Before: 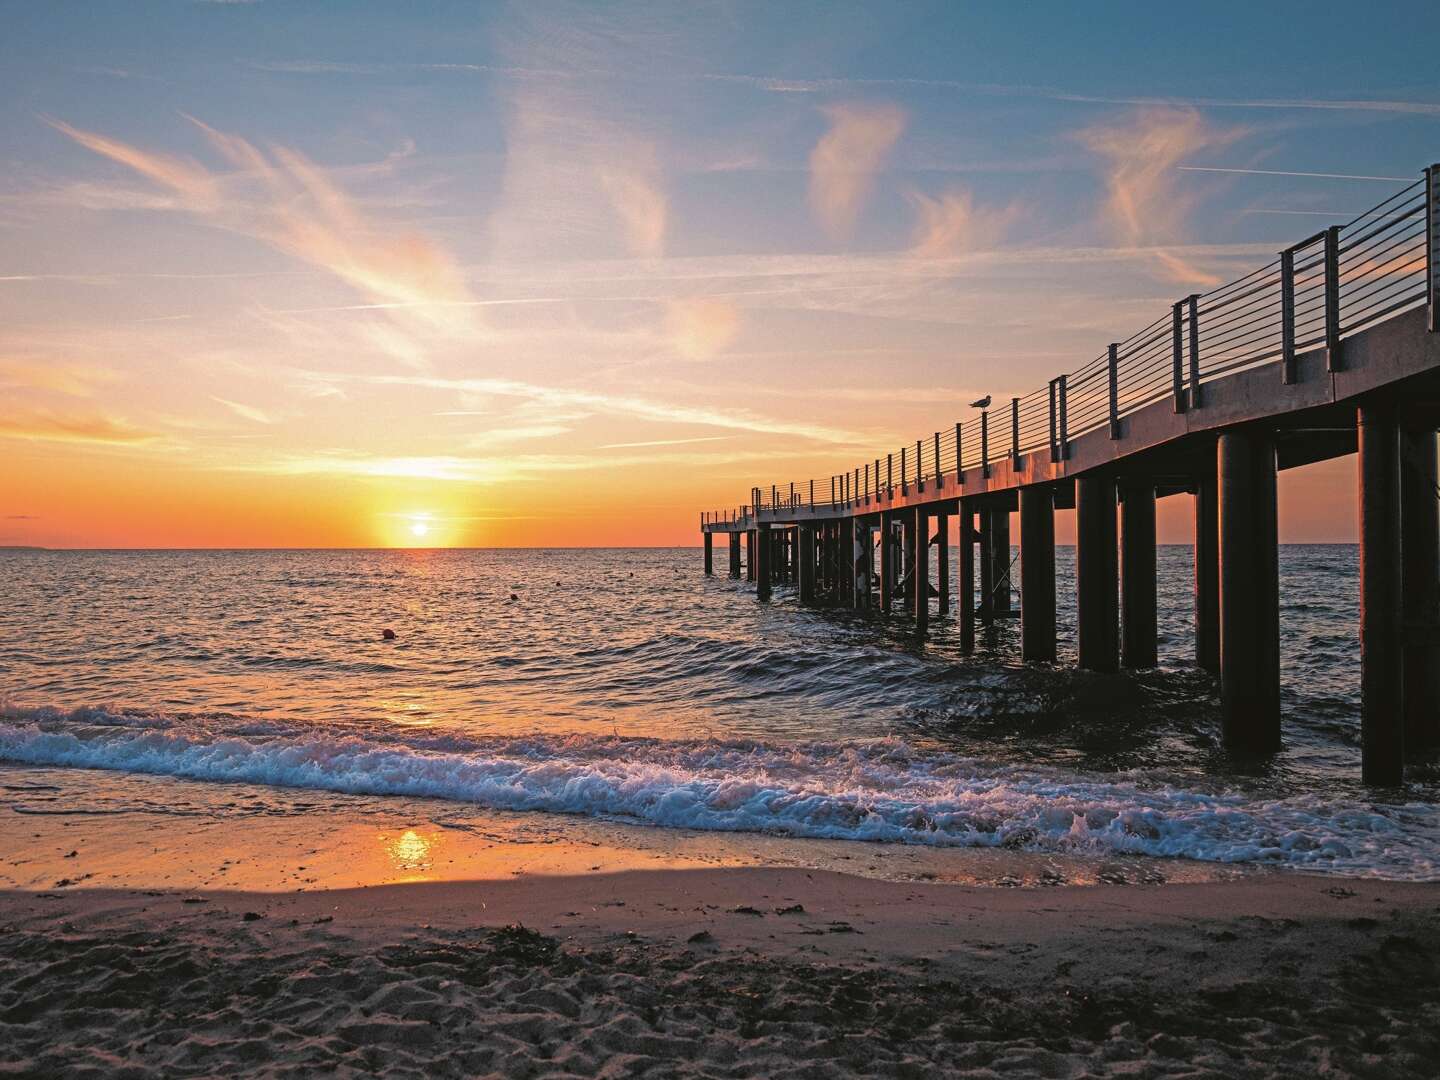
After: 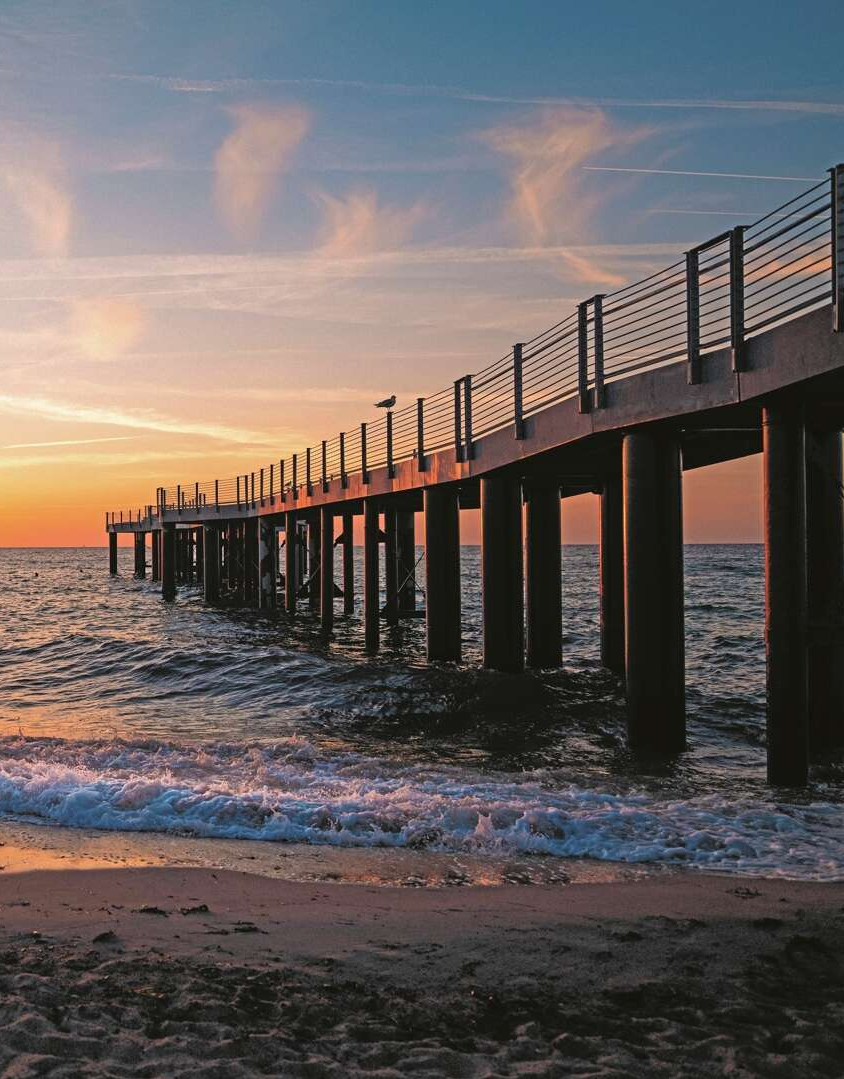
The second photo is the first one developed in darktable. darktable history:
crop: left 41.346%
